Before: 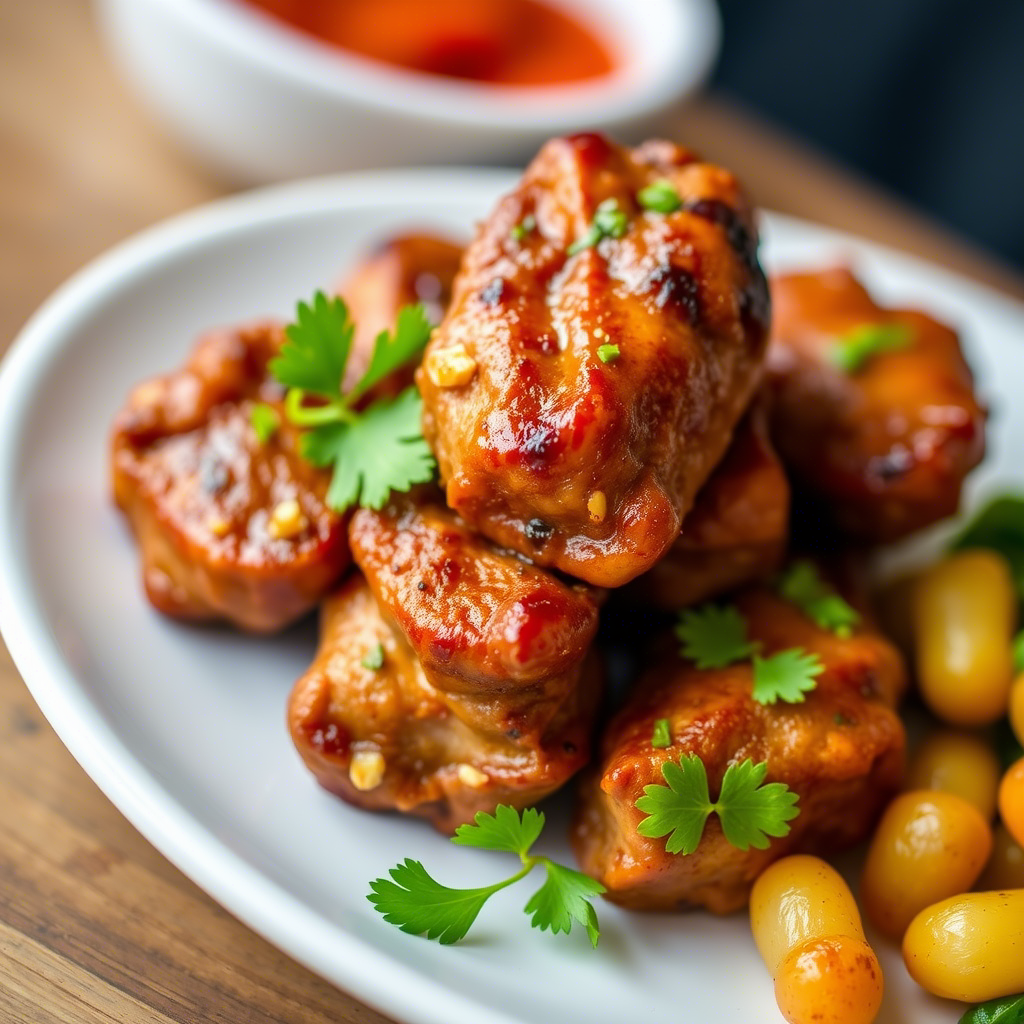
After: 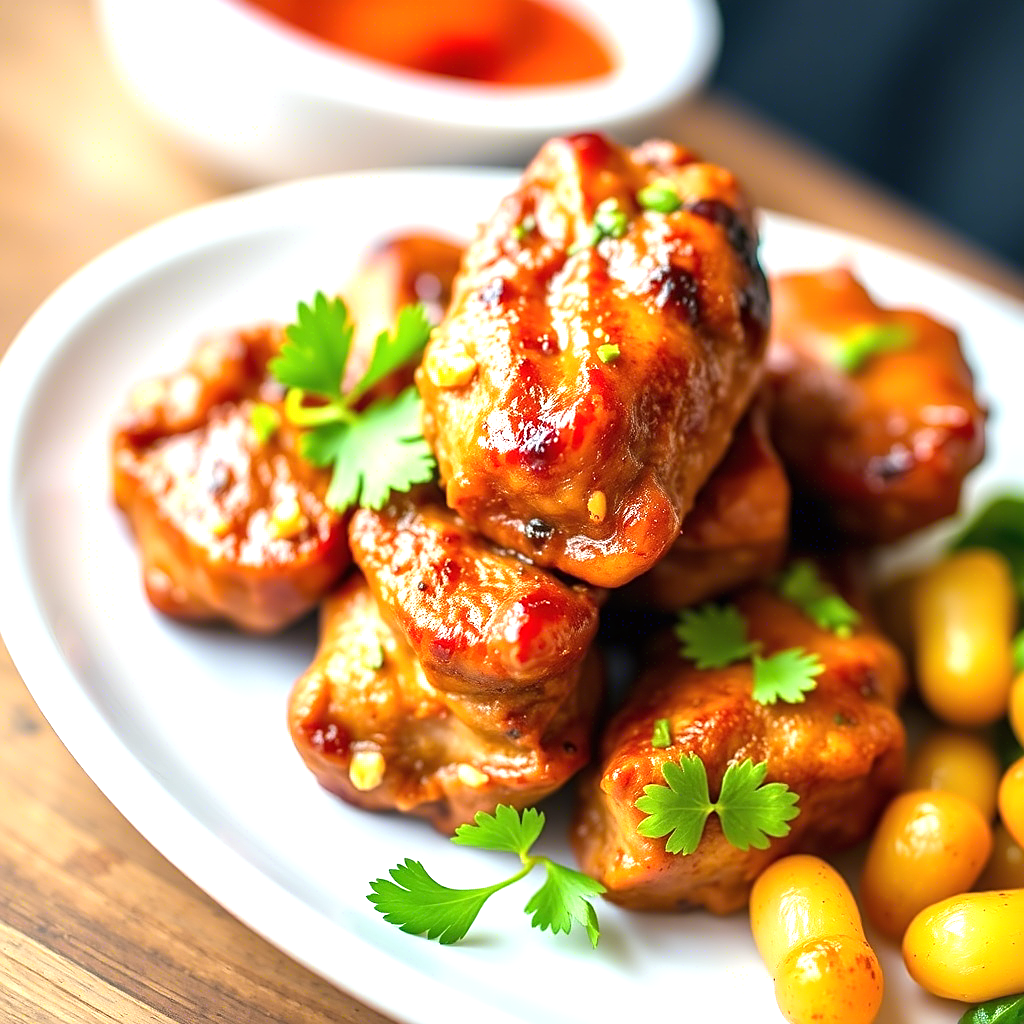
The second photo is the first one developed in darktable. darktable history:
exposure: black level correction 0, exposure 1 EV, compensate exposure bias true, compensate highlight preservation false
sharpen: on, module defaults
